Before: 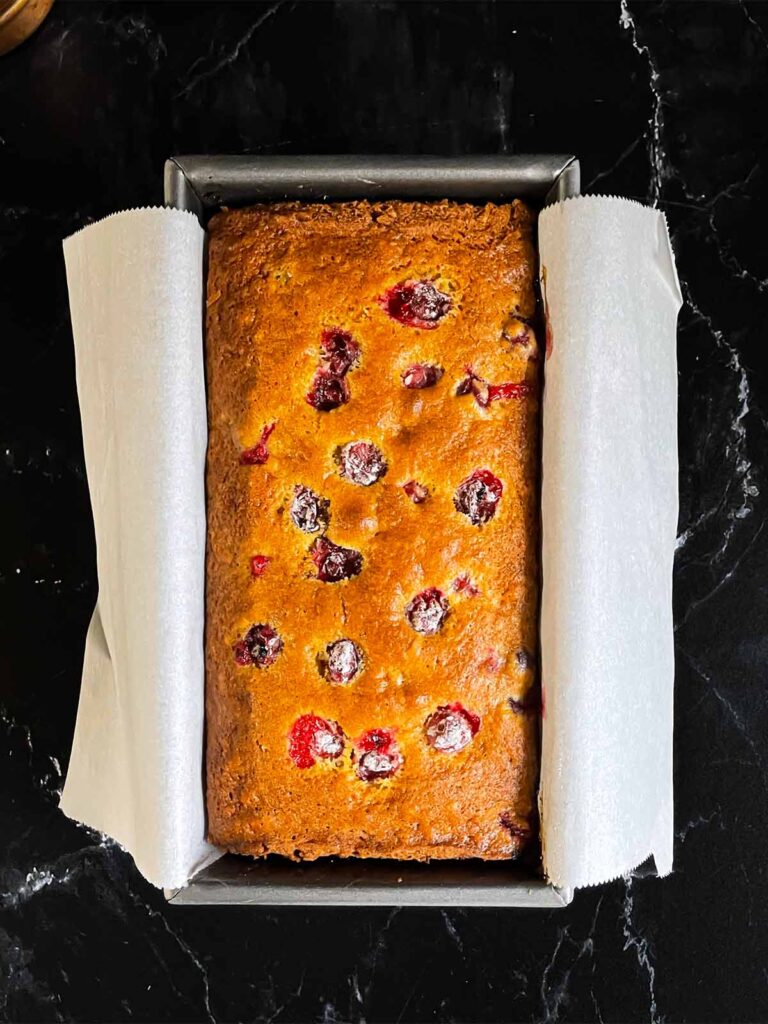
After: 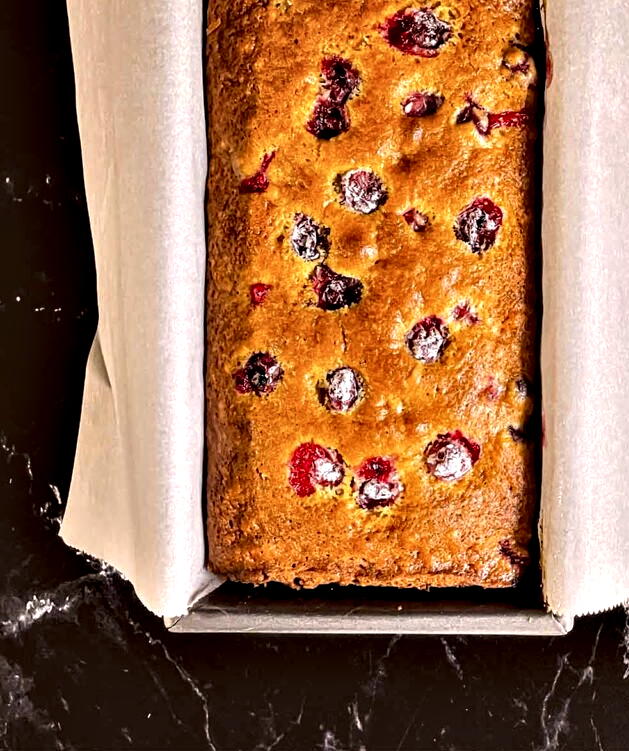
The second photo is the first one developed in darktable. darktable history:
crop: top 26.582%, right 17.973%
color correction: highlights a* 10.24, highlights b* 9.77, shadows a* 7.96, shadows b* 7.82, saturation 0.804
contrast equalizer: y [[0.6 ×6], [0.55 ×6], [0 ×6], [0 ×6], [0 ×6]]
local contrast: detail 130%
